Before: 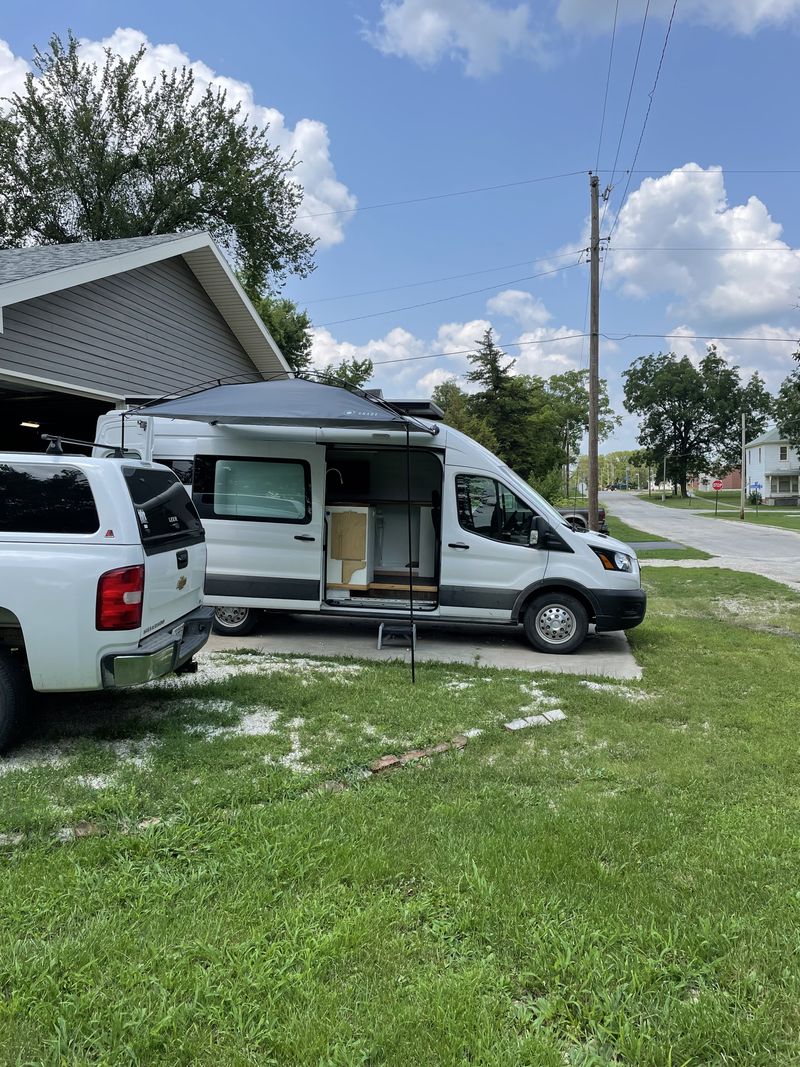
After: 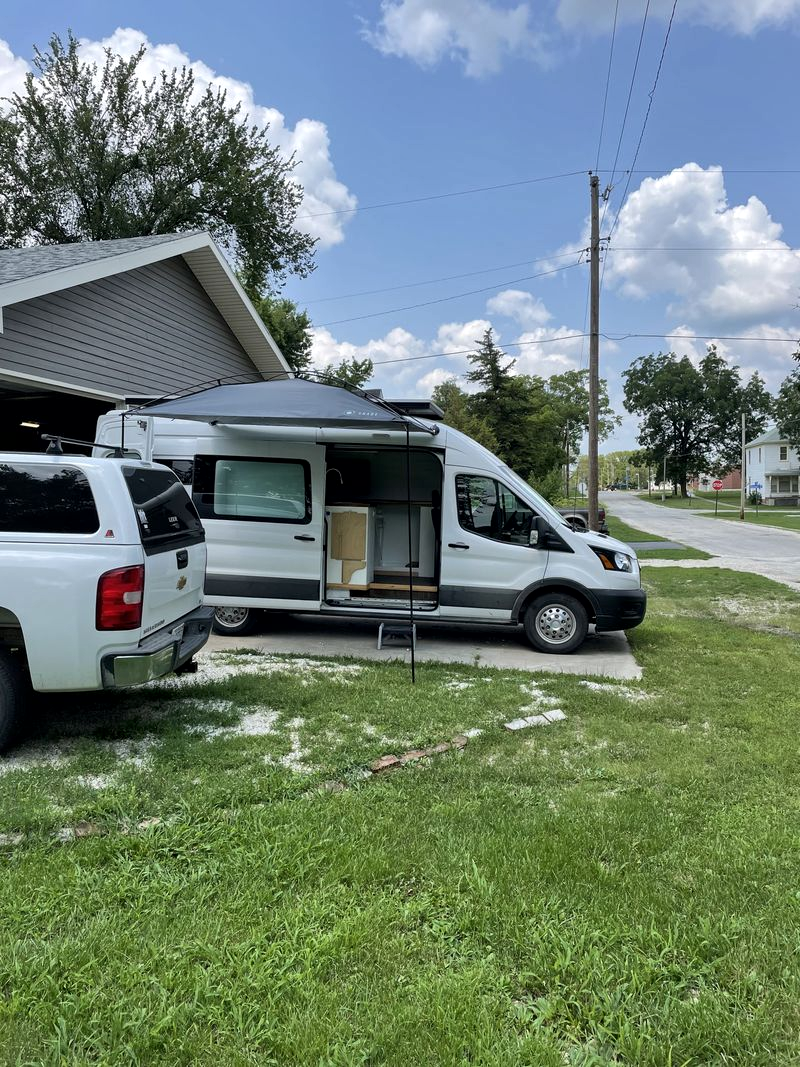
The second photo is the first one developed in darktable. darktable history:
local contrast: mode bilateral grid, contrast 20, coarseness 49, detail 132%, midtone range 0.2
